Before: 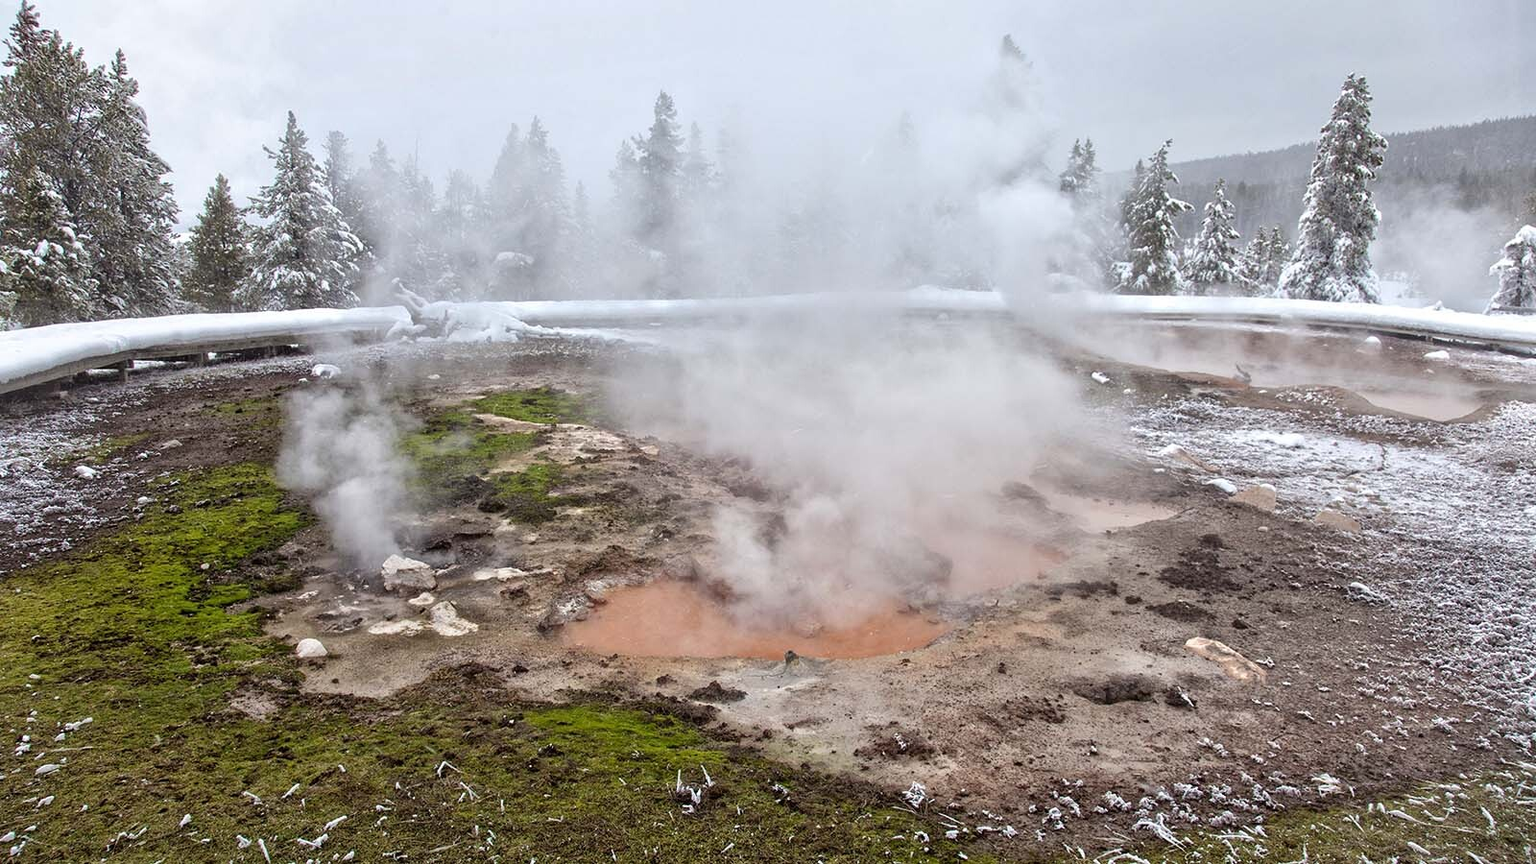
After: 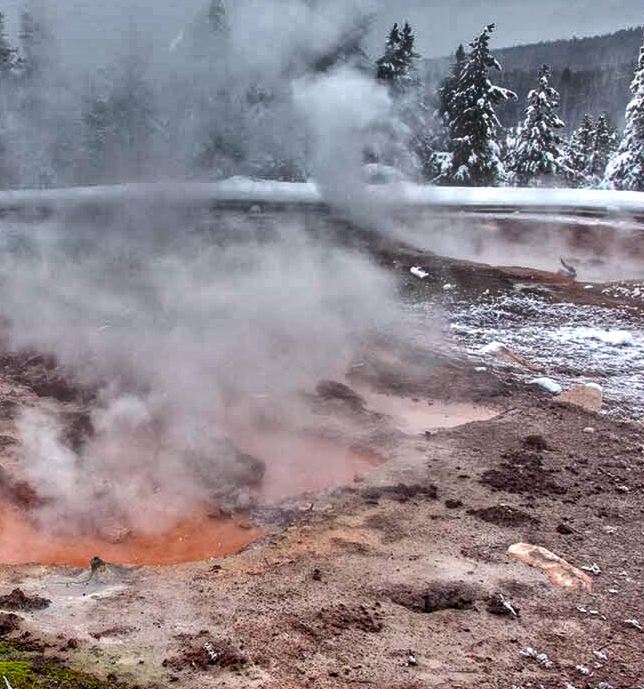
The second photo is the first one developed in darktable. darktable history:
shadows and highlights: shadows 21.05, highlights -80.79, shadows color adjustment 99.13%, highlights color adjustment 0.685%, soften with gaussian
color balance rgb: power › chroma 0.977%, power › hue 255.95°, perceptual saturation grading › global saturation 29.975%
local contrast: highlights 57%, shadows 52%, detail 130%, midtone range 0.458
crop: left 45.472%, top 13.445%, right 14.221%, bottom 9.969%
